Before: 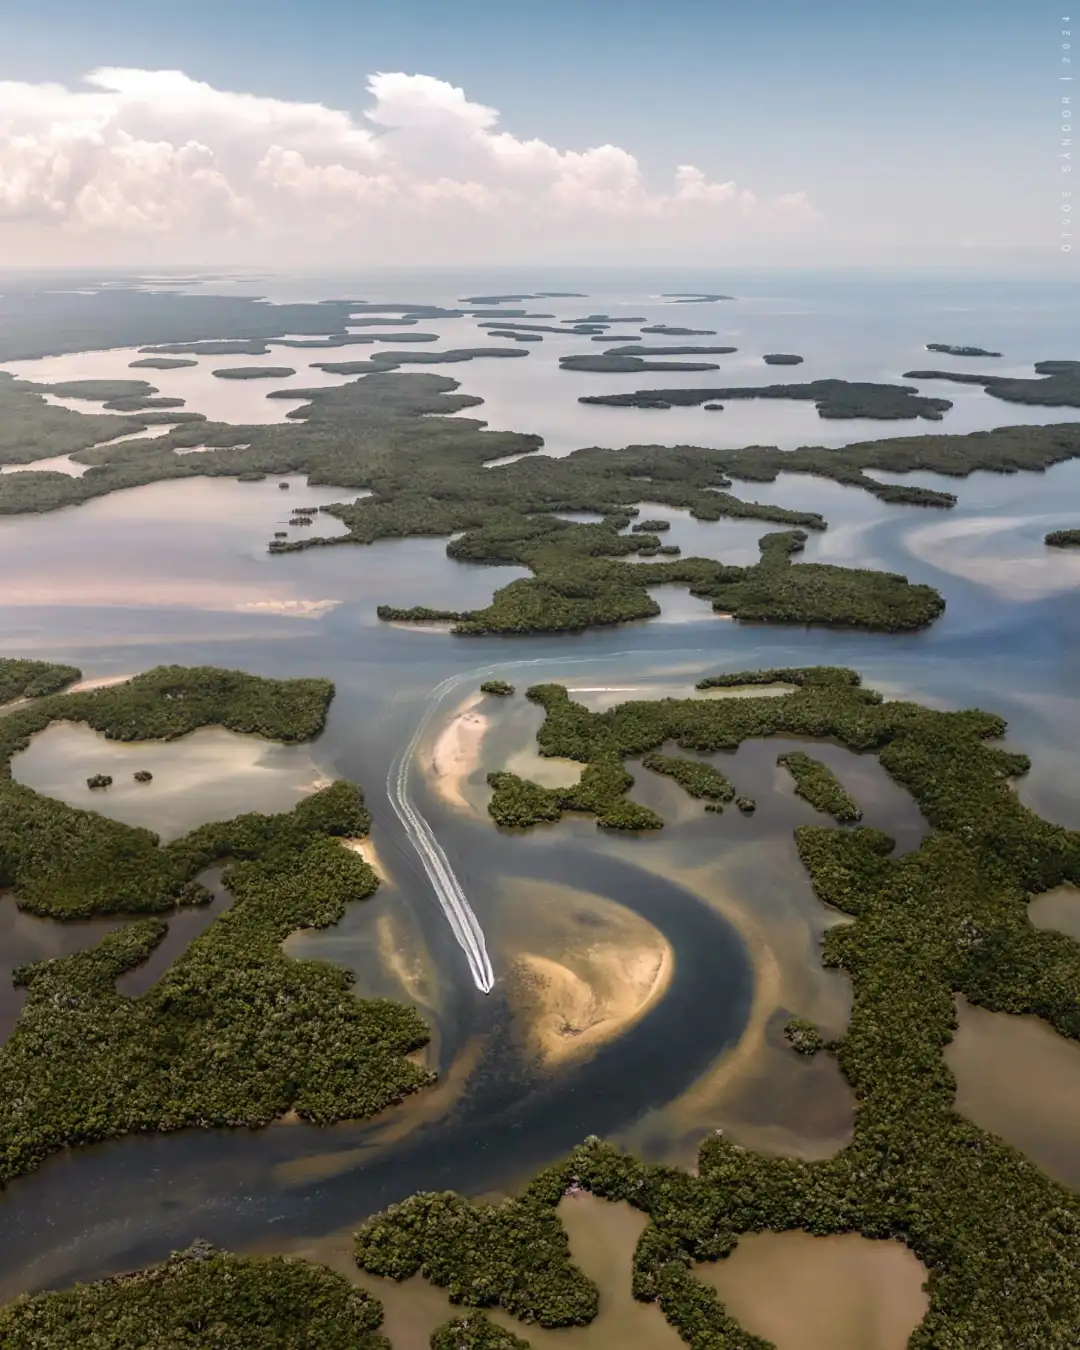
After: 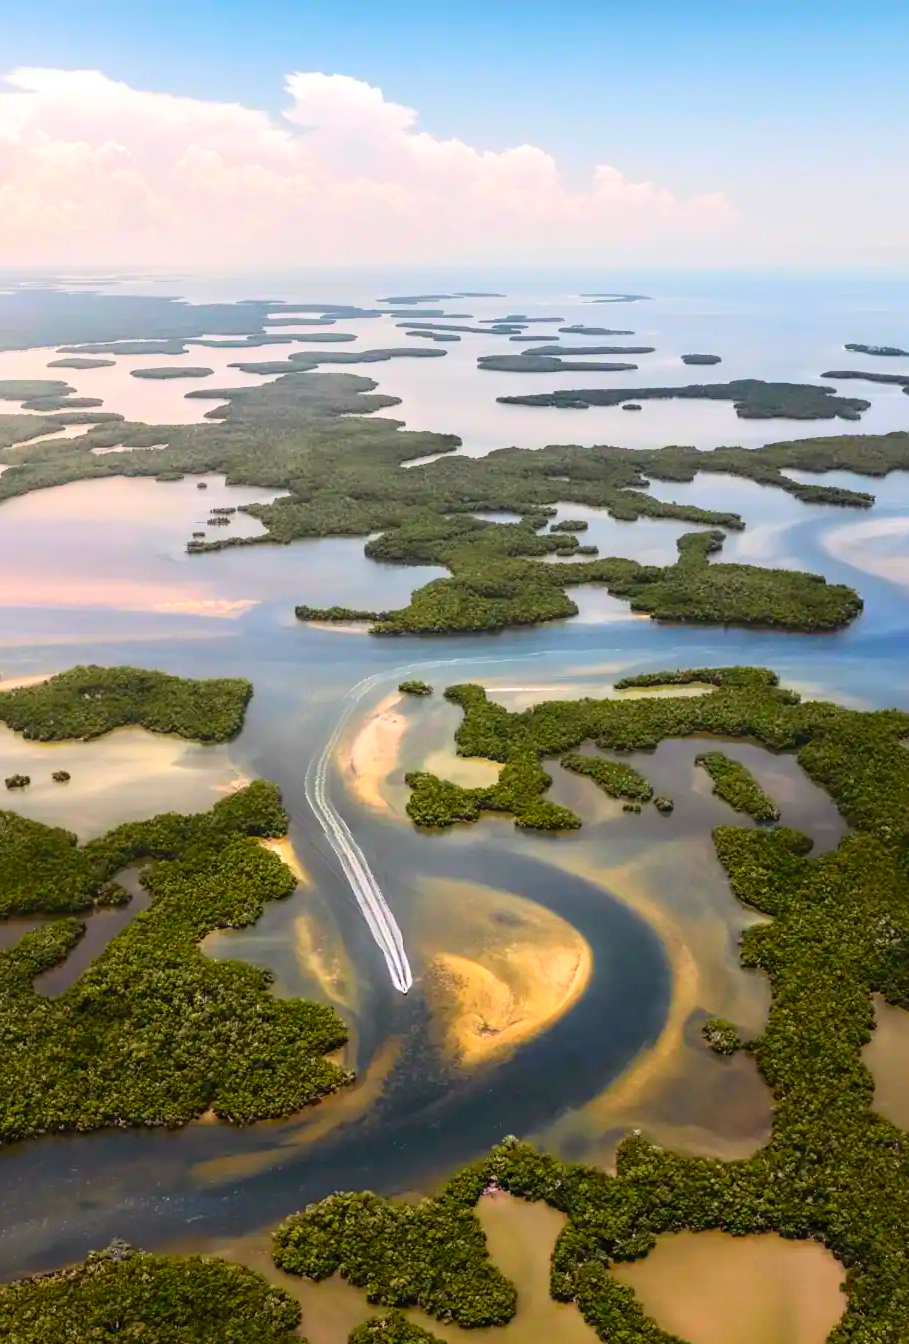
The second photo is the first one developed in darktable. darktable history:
contrast brightness saturation: contrast 0.2, brightness 0.2, saturation 0.8
crop: left 7.598%, right 7.873%
color balance rgb: global vibrance 1%, saturation formula JzAzBz (2021)
